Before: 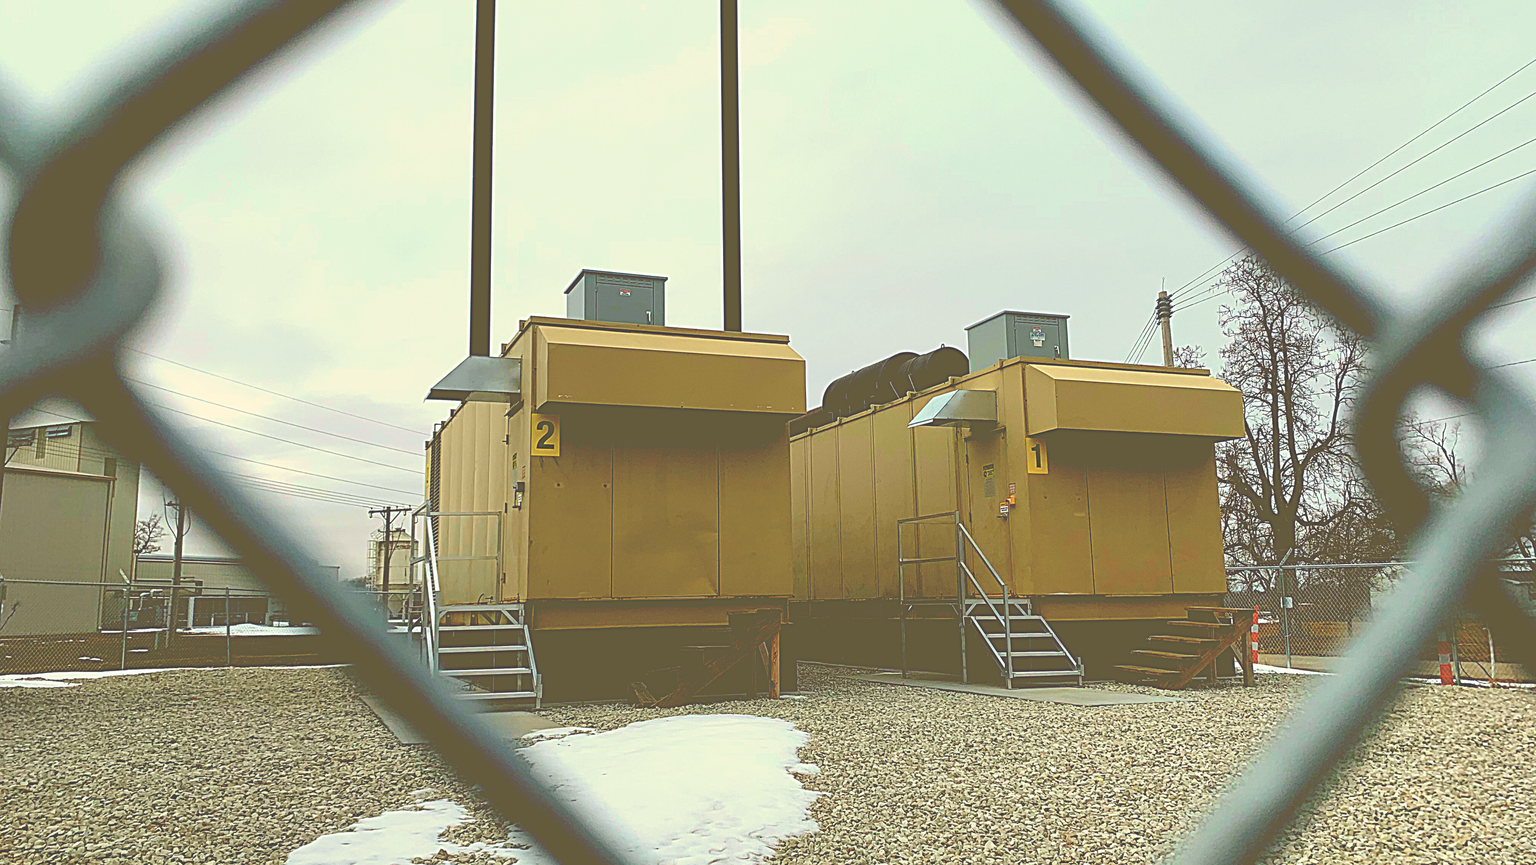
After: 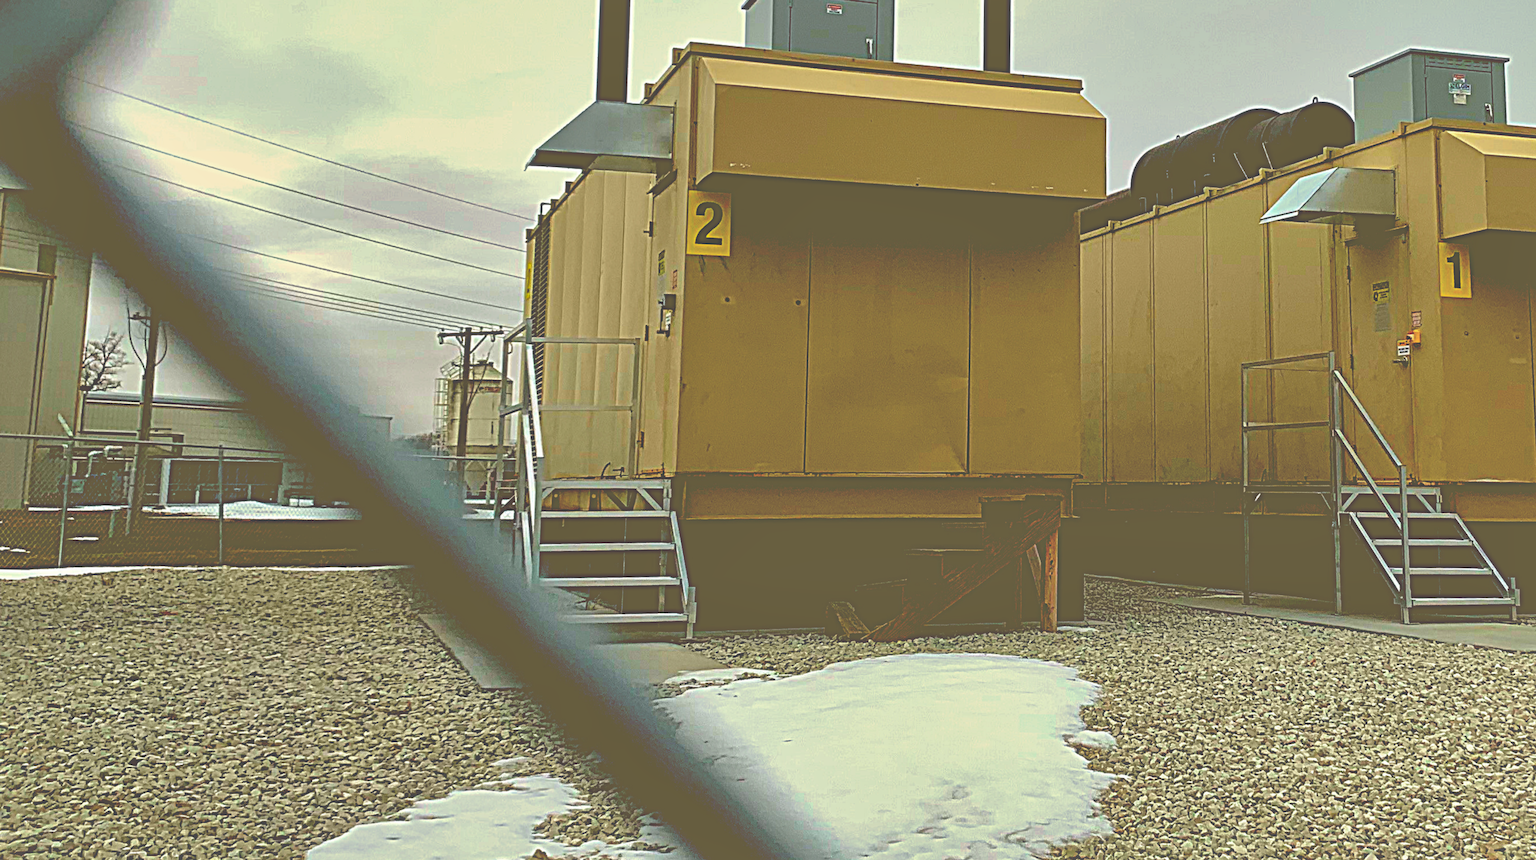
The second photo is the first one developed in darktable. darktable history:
crop and rotate: angle -1.16°, left 3.554%, top 32.21%, right 28.268%
shadows and highlights: shadows 58.13, highlights -59.77
